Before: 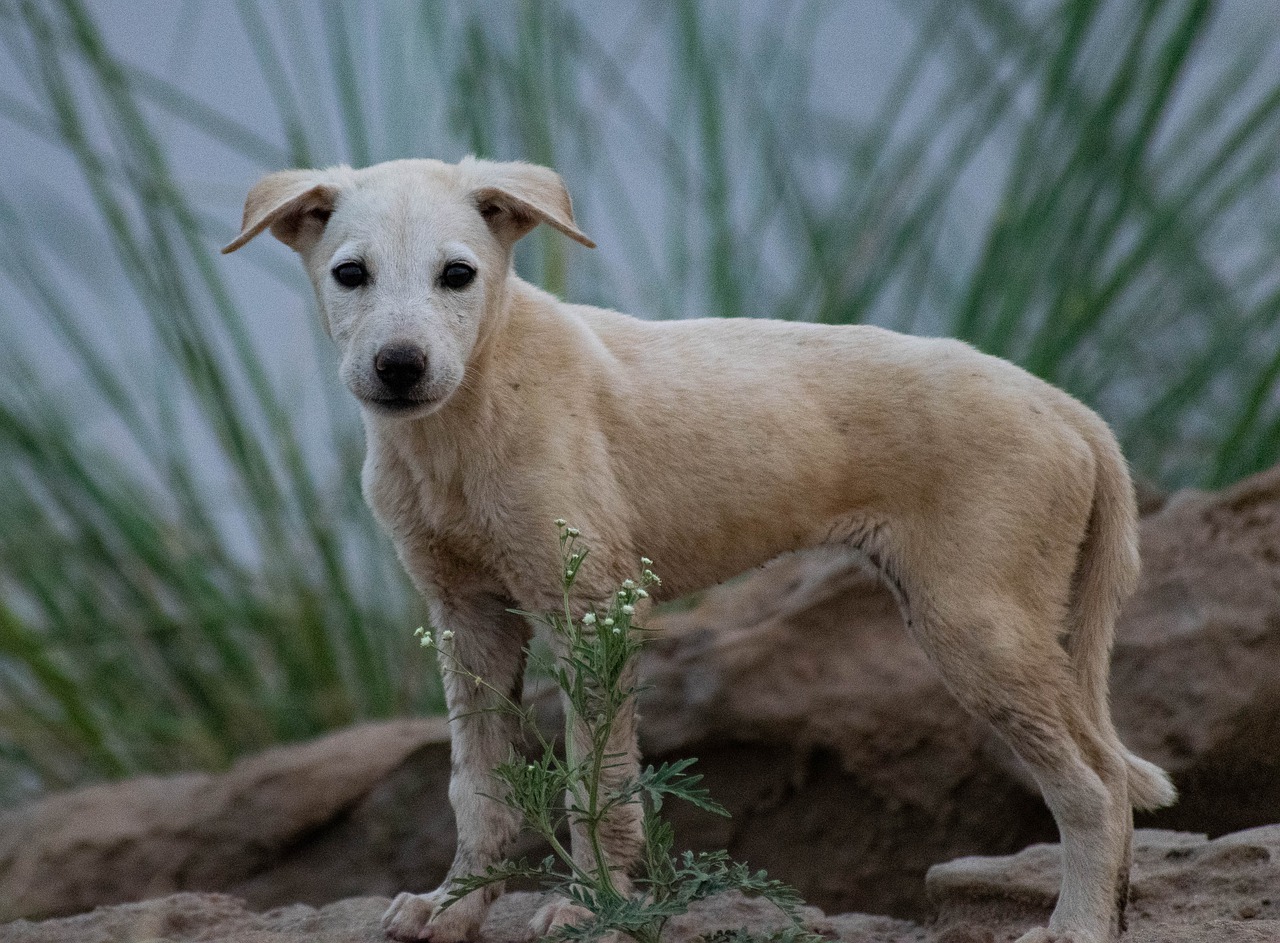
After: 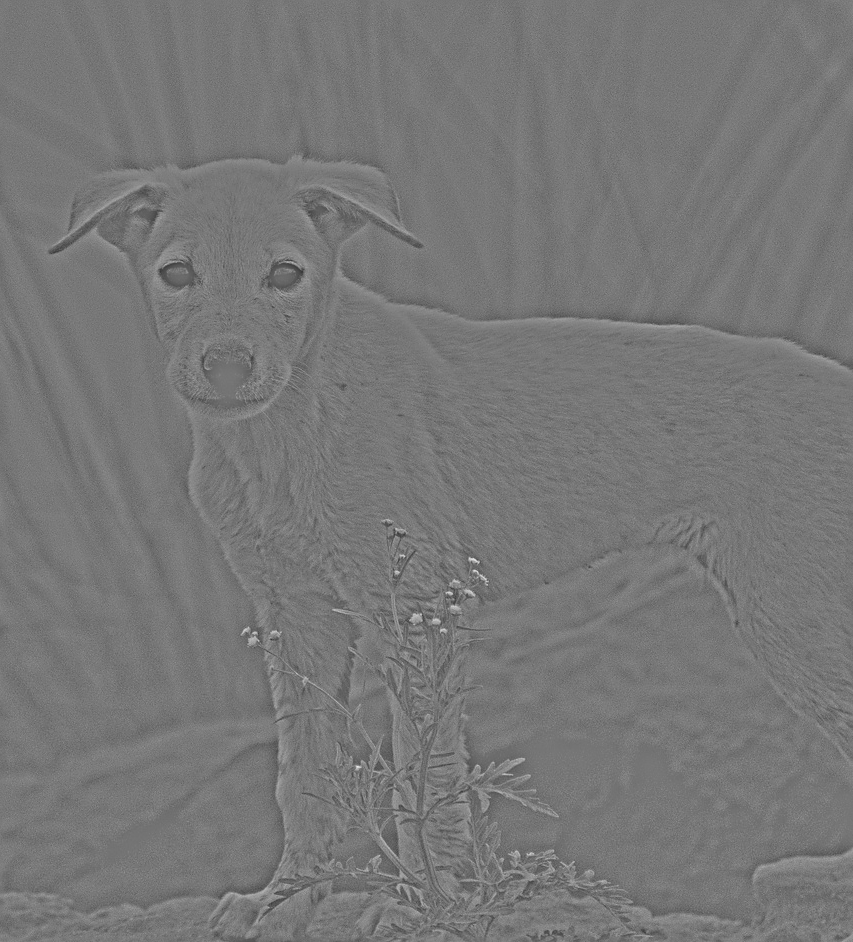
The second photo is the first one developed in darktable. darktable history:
highpass: sharpness 25.84%, contrast boost 14.94%
crop and rotate: left 13.537%, right 19.796%
white balance: red 0.948, green 1.02, blue 1.176
sharpen: on, module defaults
